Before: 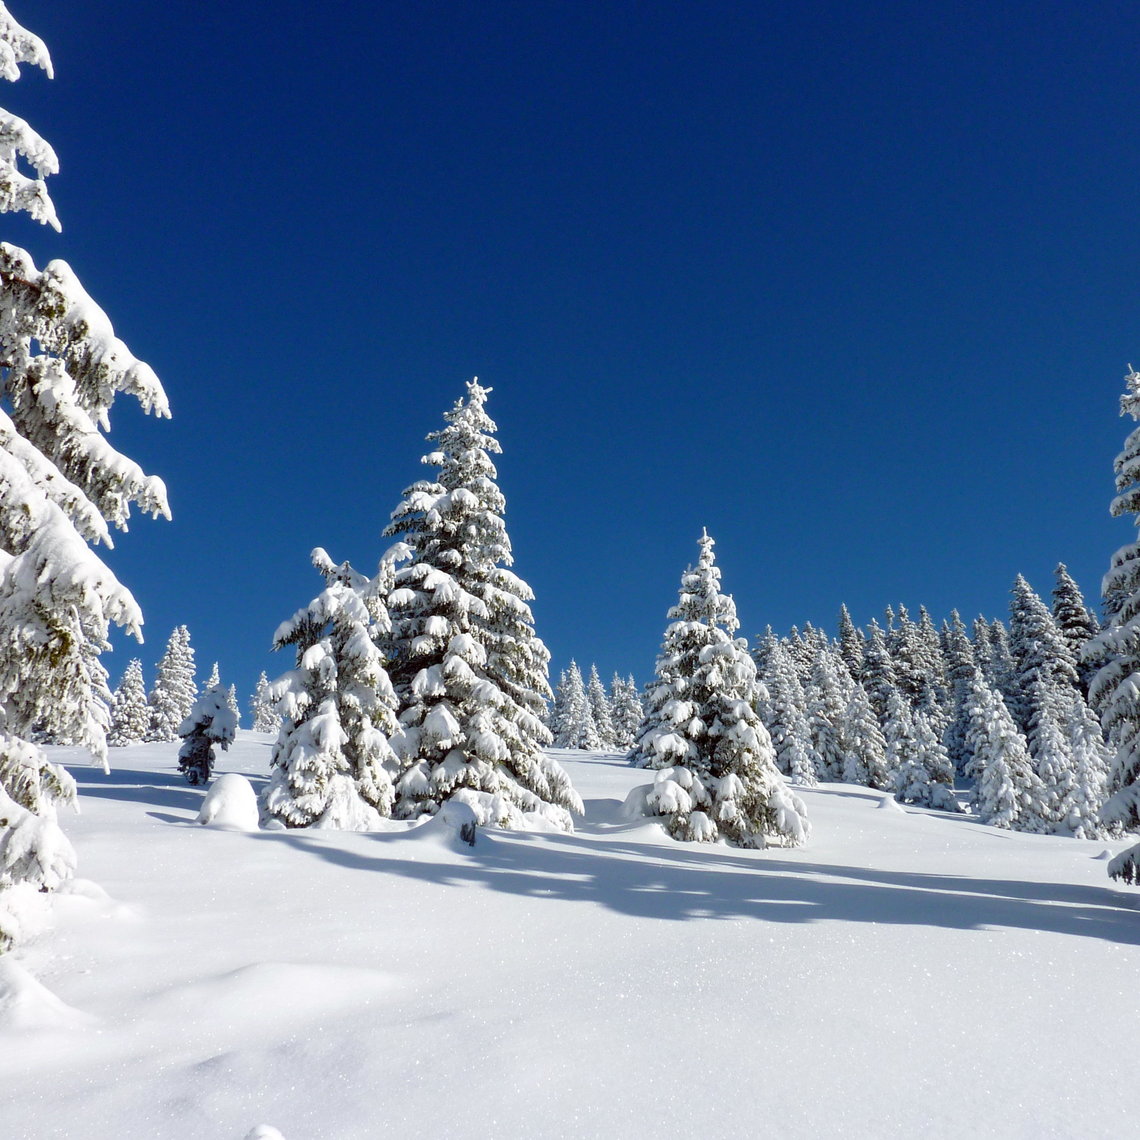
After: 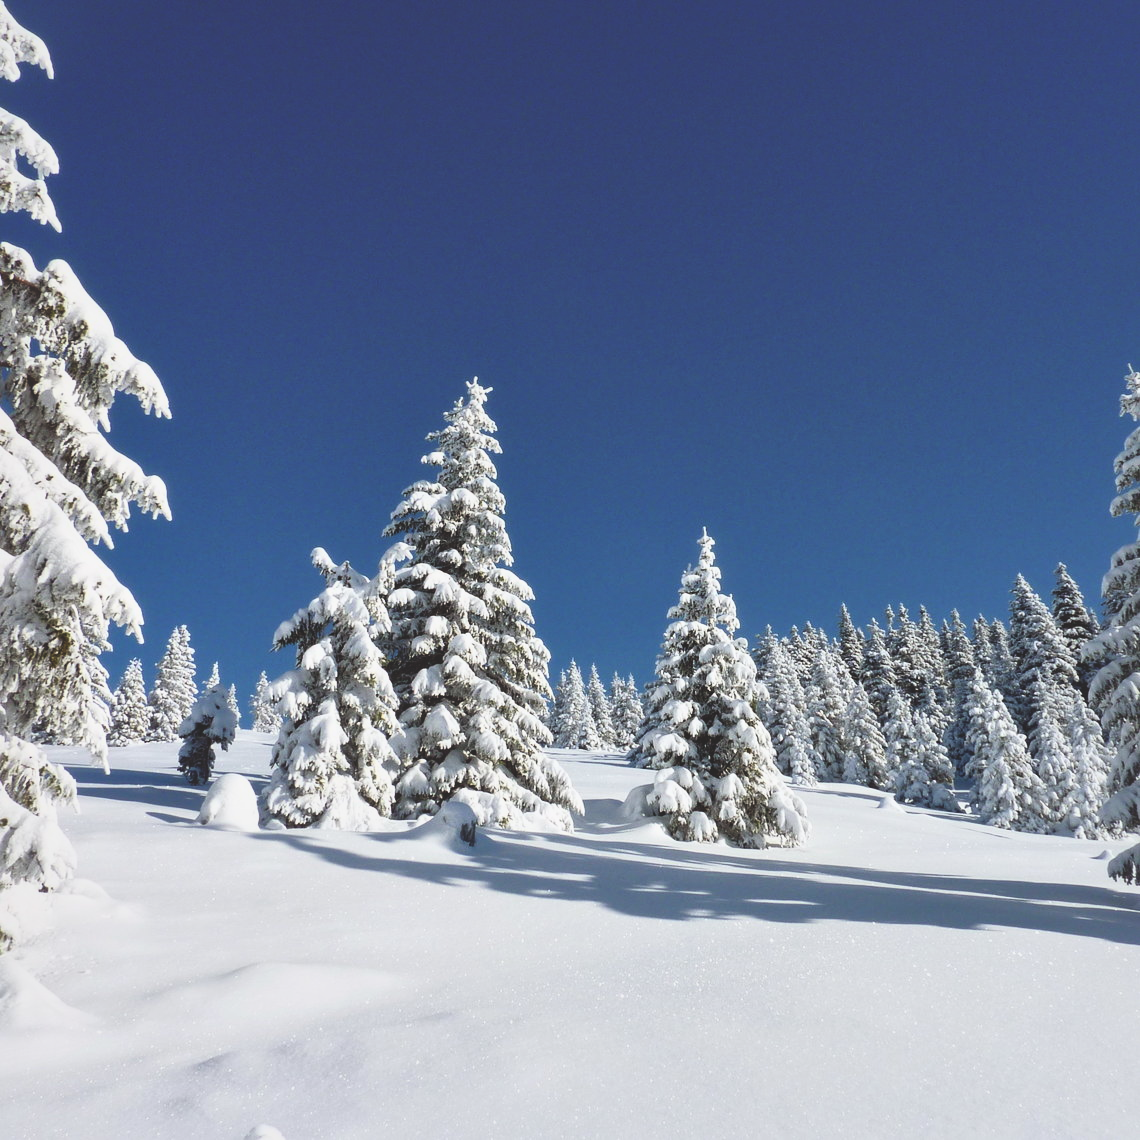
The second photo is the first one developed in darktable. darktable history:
exposure: black level correction -0.035, exposure -0.497 EV, compensate highlight preservation false
base curve: curves: ch0 [(0, 0) (0.088, 0.125) (0.176, 0.251) (0.354, 0.501) (0.613, 0.749) (1, 0.877)]
local contrast: mode bilateral grid, contrast 24, coarseness 60, detail 151%, midtone range 0.2
